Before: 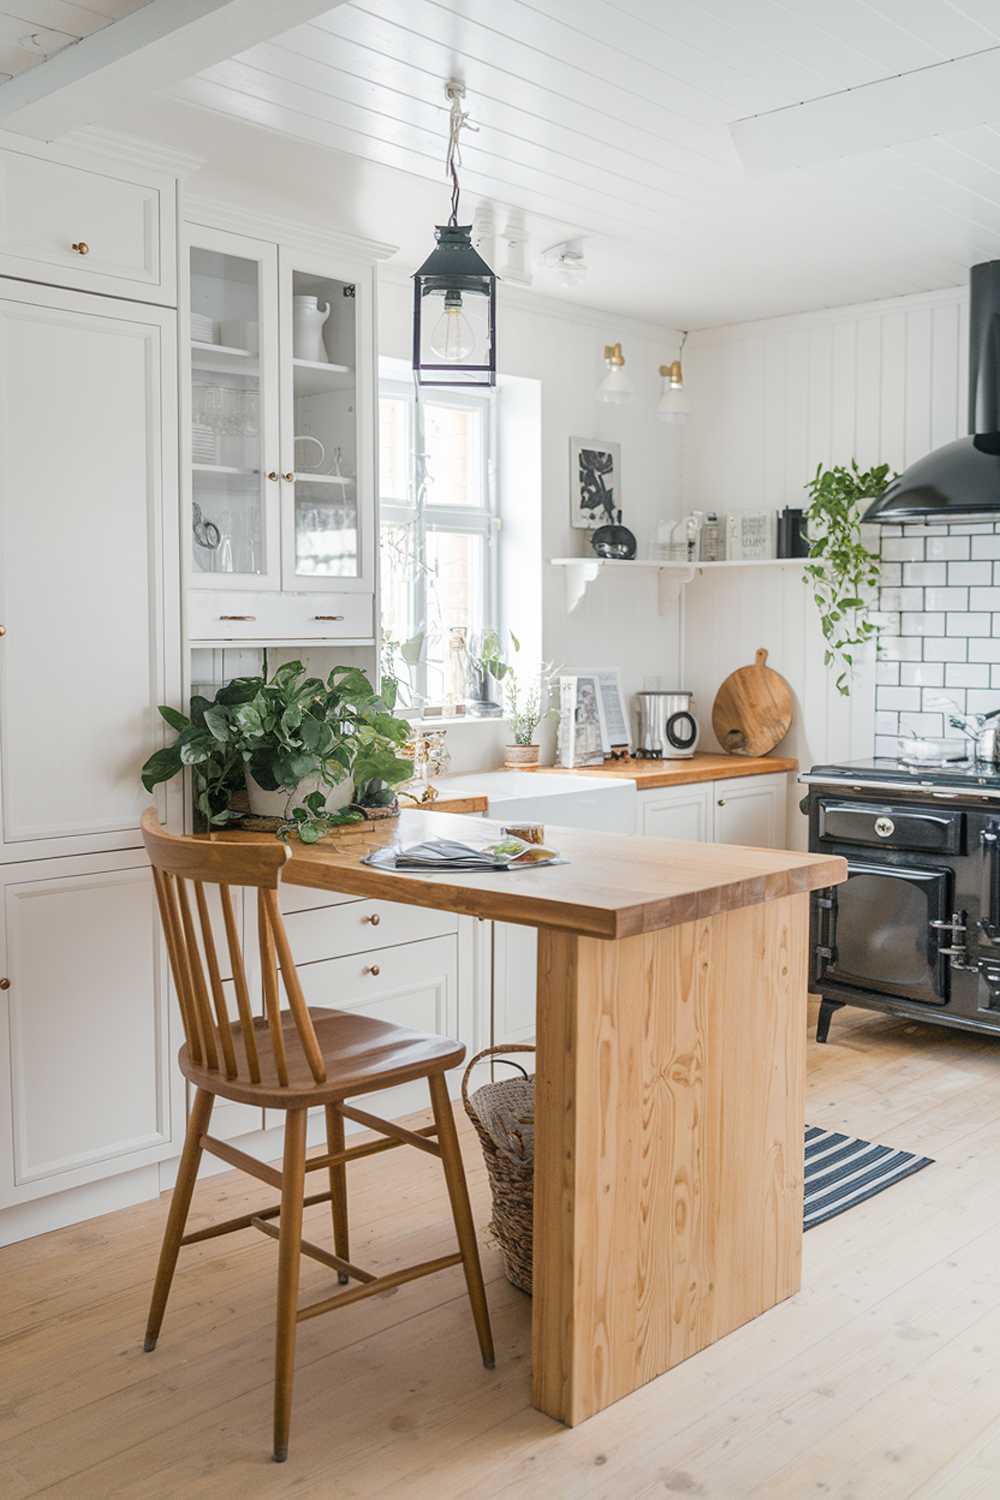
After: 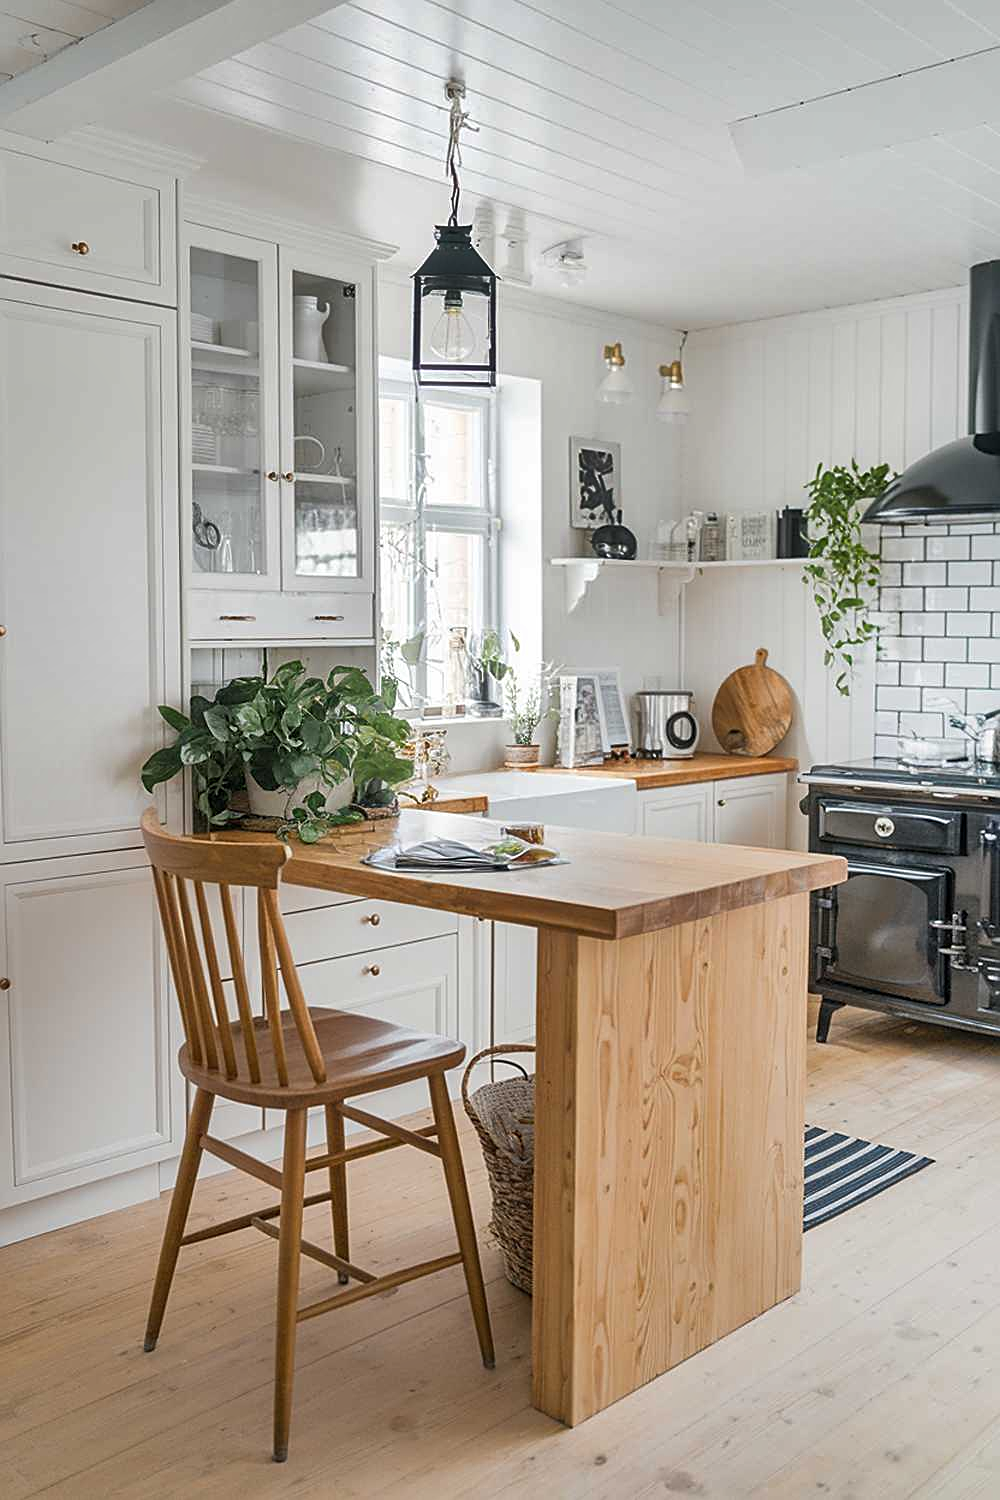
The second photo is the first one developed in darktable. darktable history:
shadows and highlights: low approximation 0.01, soften with gaussian
sharpen: on, module defaults
exposure: compensate exposure bias true, compensate highlight preservation false
